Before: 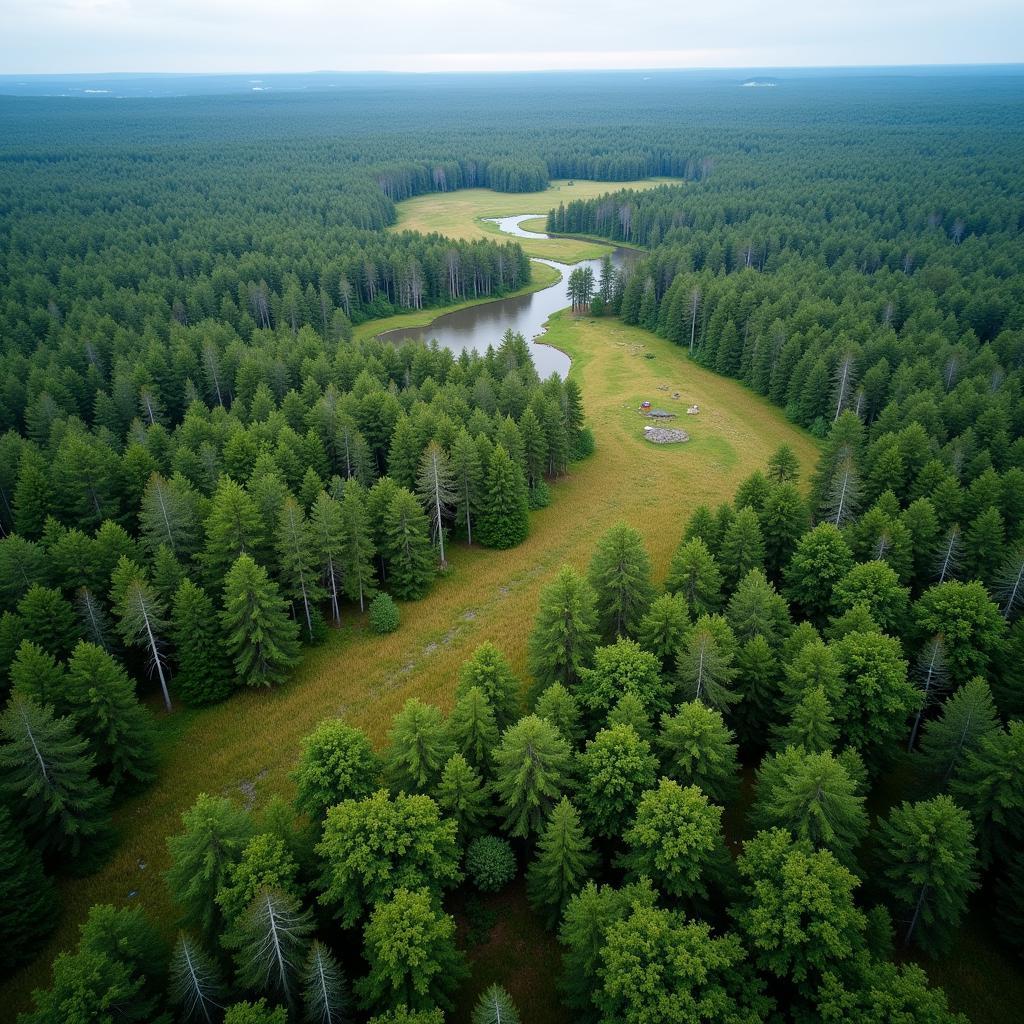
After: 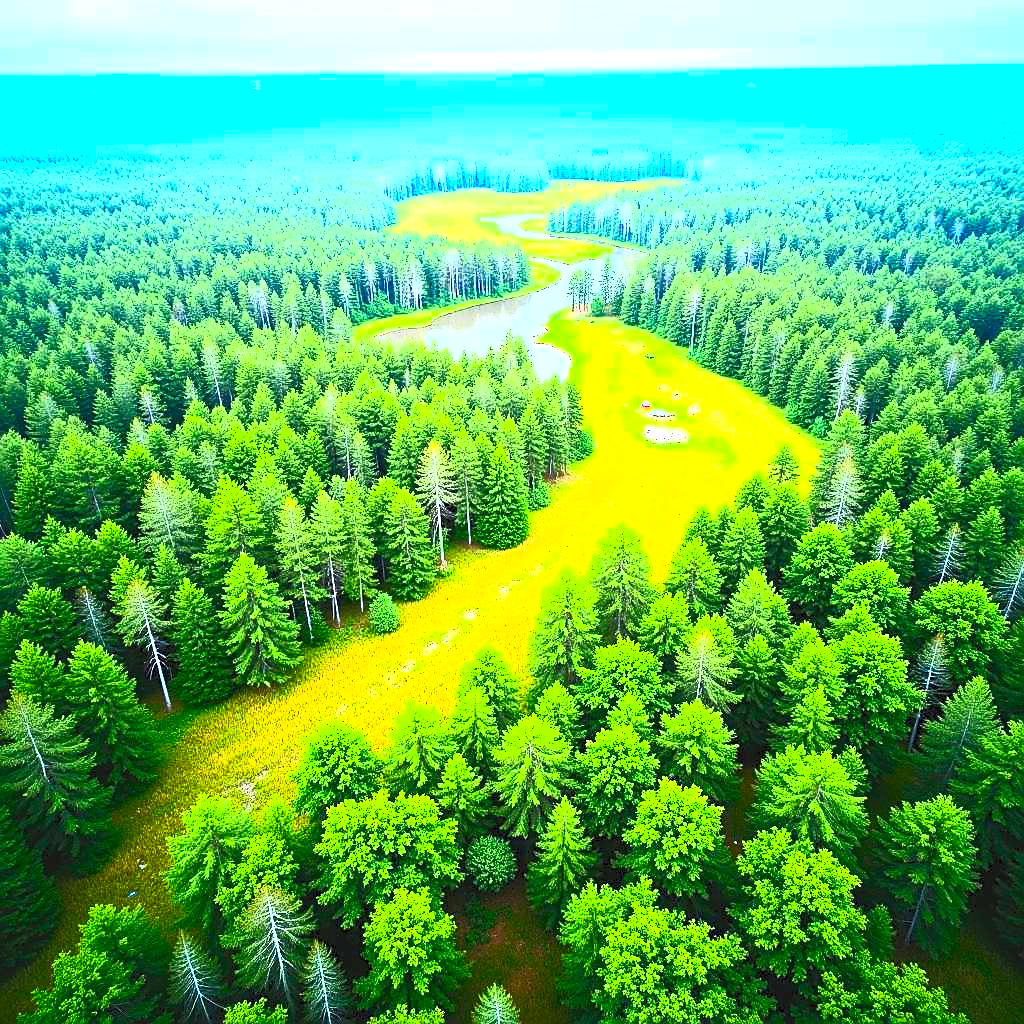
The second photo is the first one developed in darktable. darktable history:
contrast brightness saturation: contrast 0.992, brightness 0.992, saturation 0.991
exposure: black level correction 0, exposure 1.369 EV, compensate highlight preservation false
sharpen: on, module defaults
